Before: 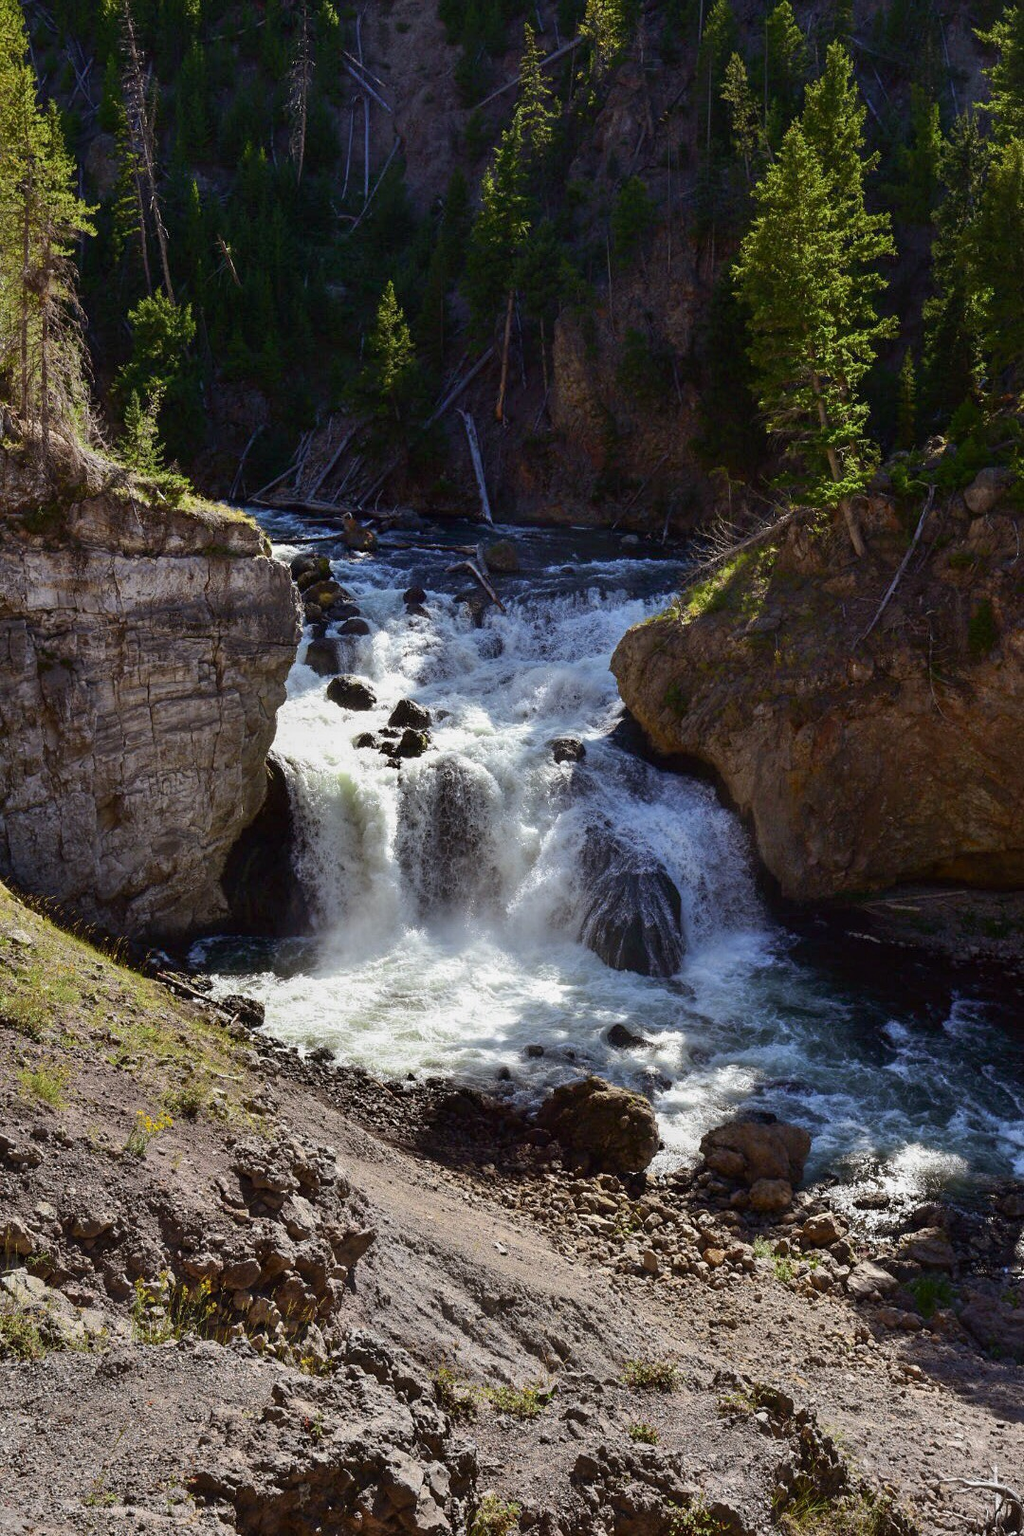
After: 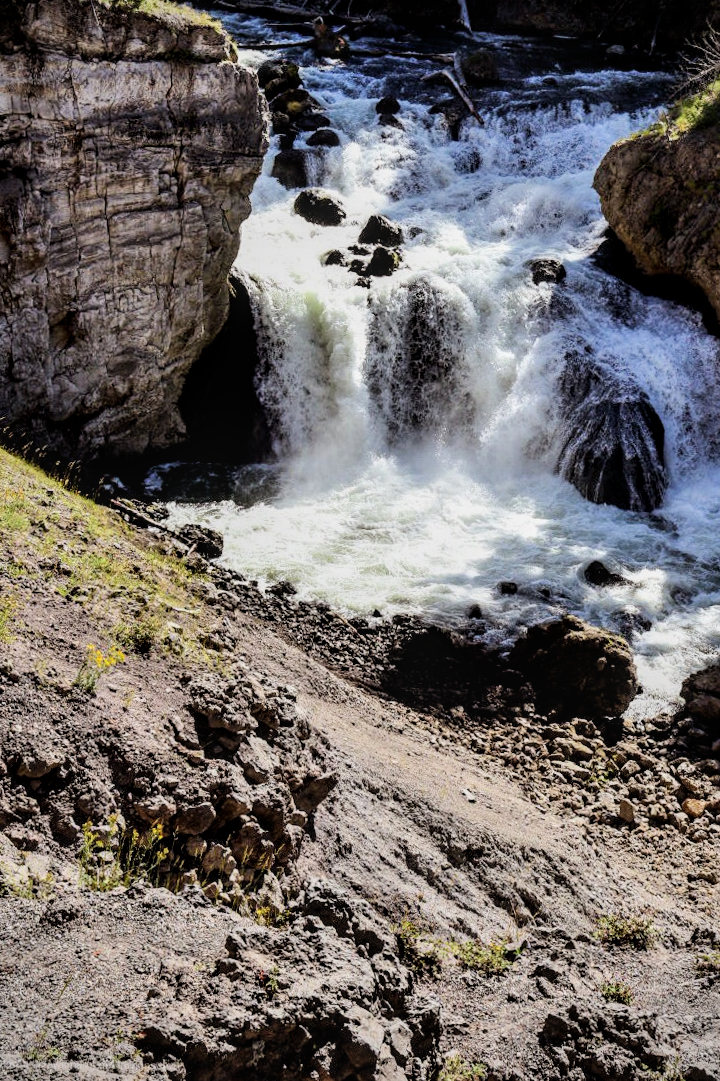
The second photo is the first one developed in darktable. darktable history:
crop and rotate: angle -0.82°, left 3.85%, top 31.828%, right 27.992%
exposure: black level correction 0.001, exposure 0.5 EV, compensate exposure bias true, compensate highlight preservation false
local contrast: on, module defaults
filmic rgb: black relative exposure -5 EV, hardness 2.88, contrast 1.3
vignetting: fall-off start 91.19%
